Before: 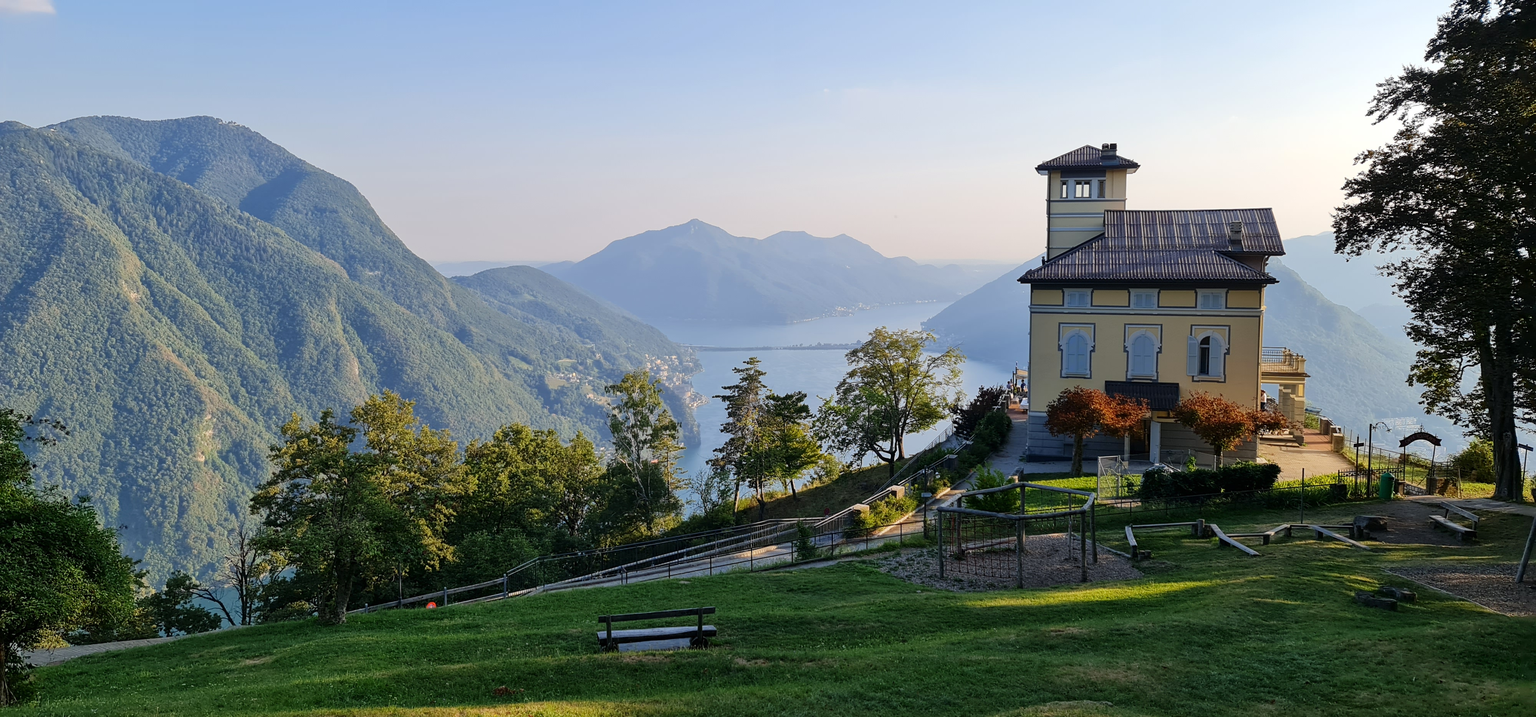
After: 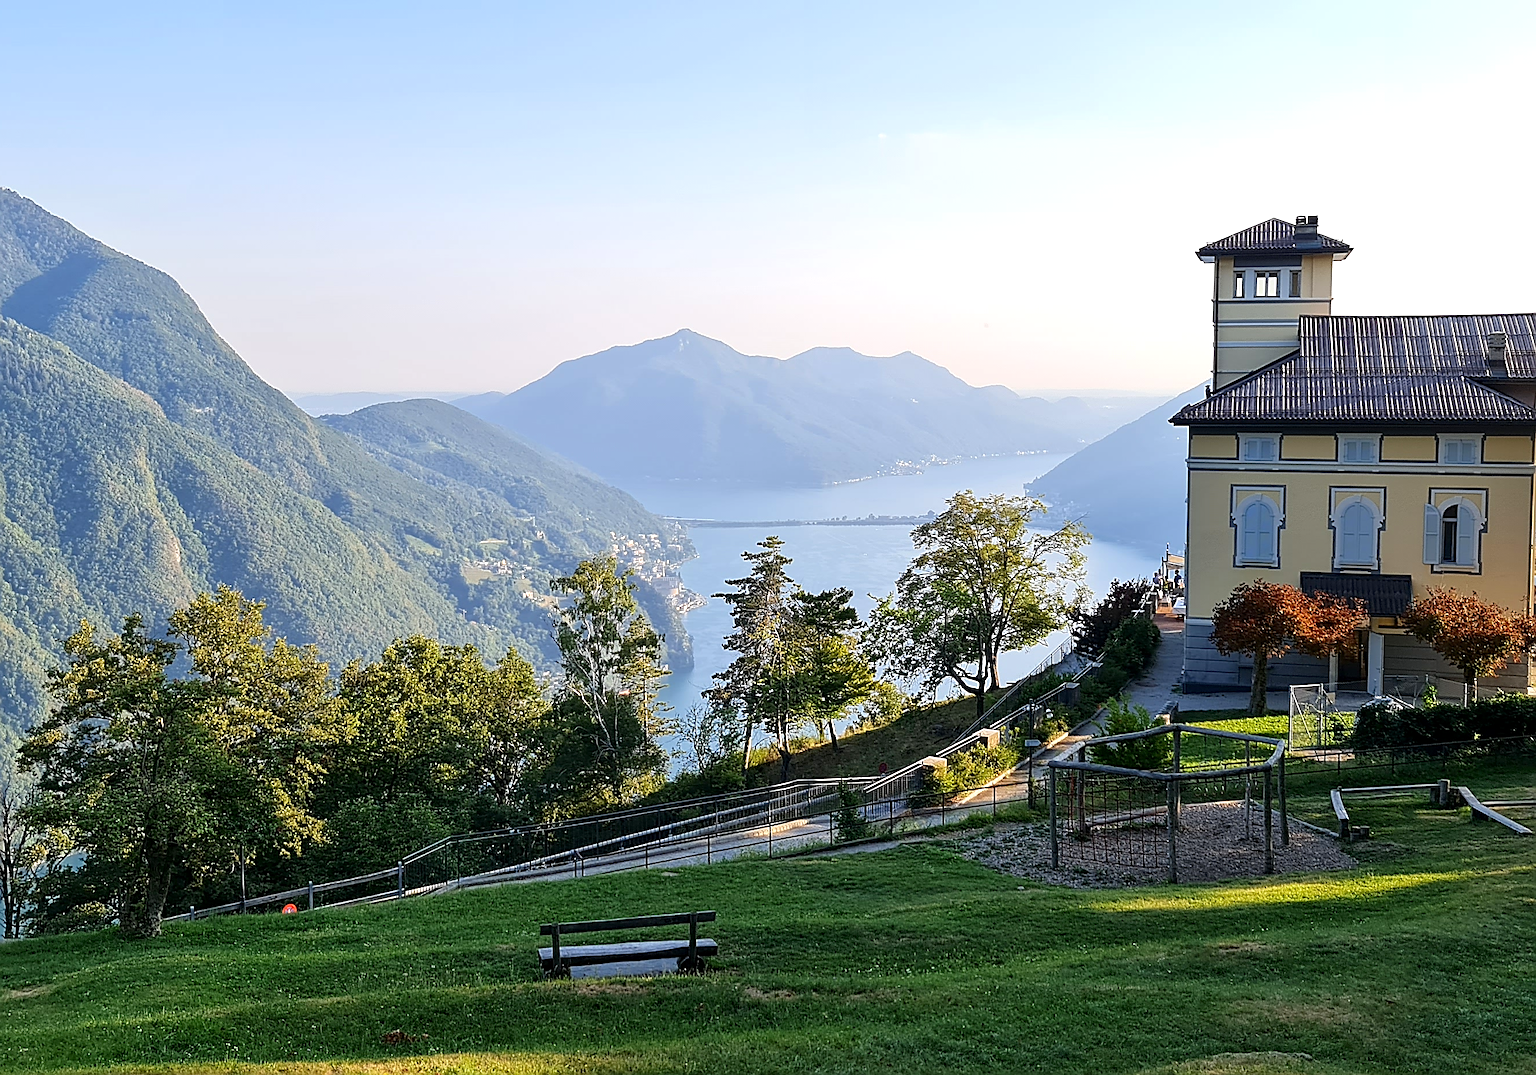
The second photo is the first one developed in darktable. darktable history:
exposure: black level correction 0.001, exposure 0.5 EV, compensate exposure bias true, compensate highlight preservation false
sharpen: amount 1
tone equalizer: on, module defaults
crop and rotate: left 15.546%, right 17.787%
